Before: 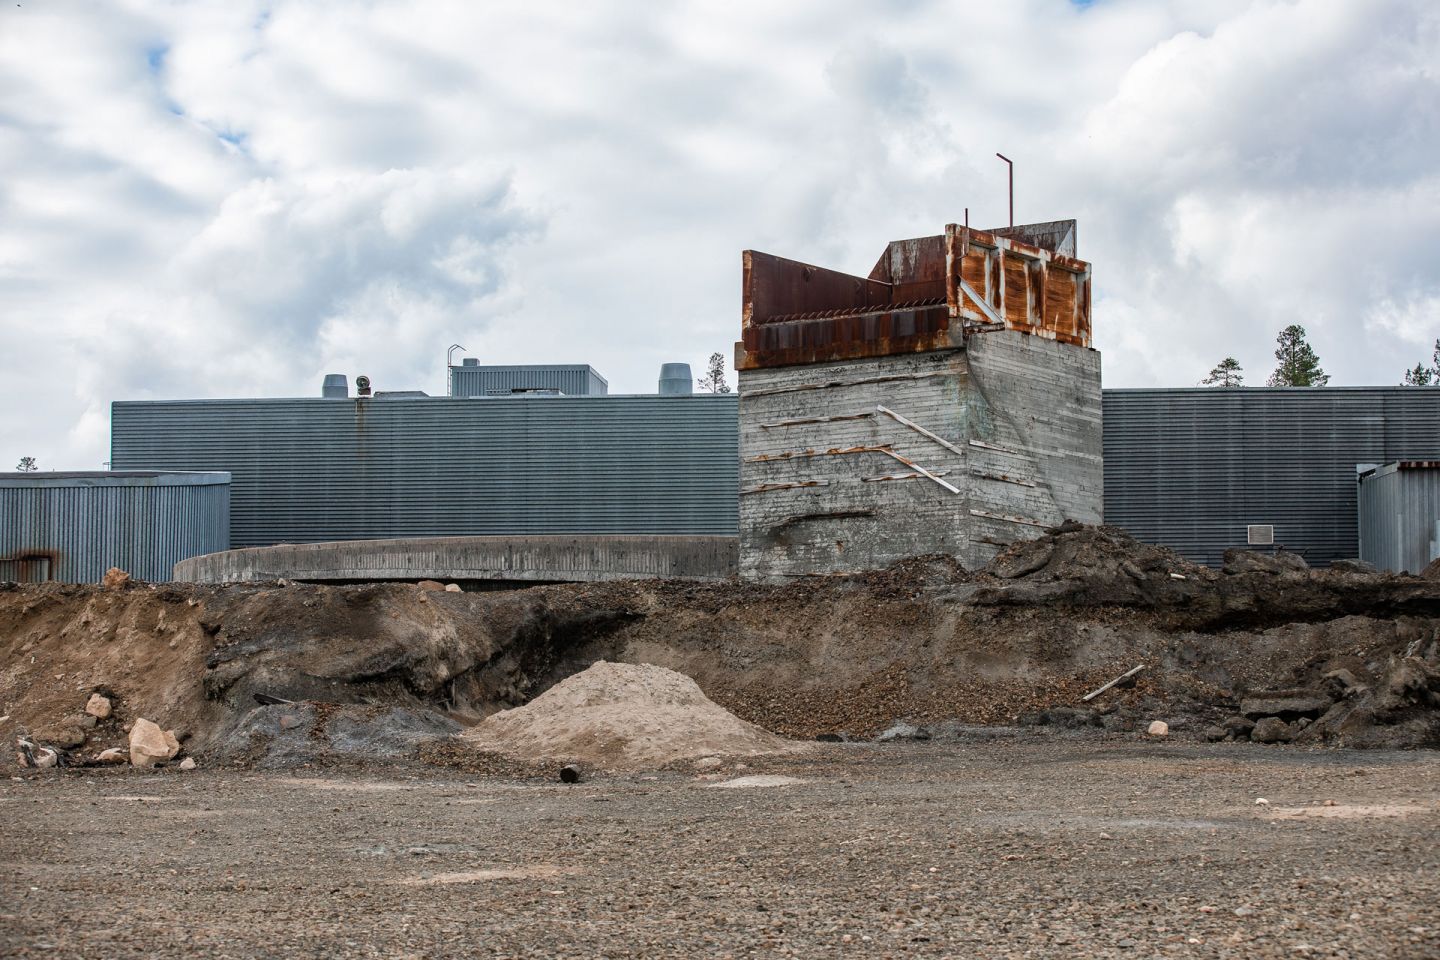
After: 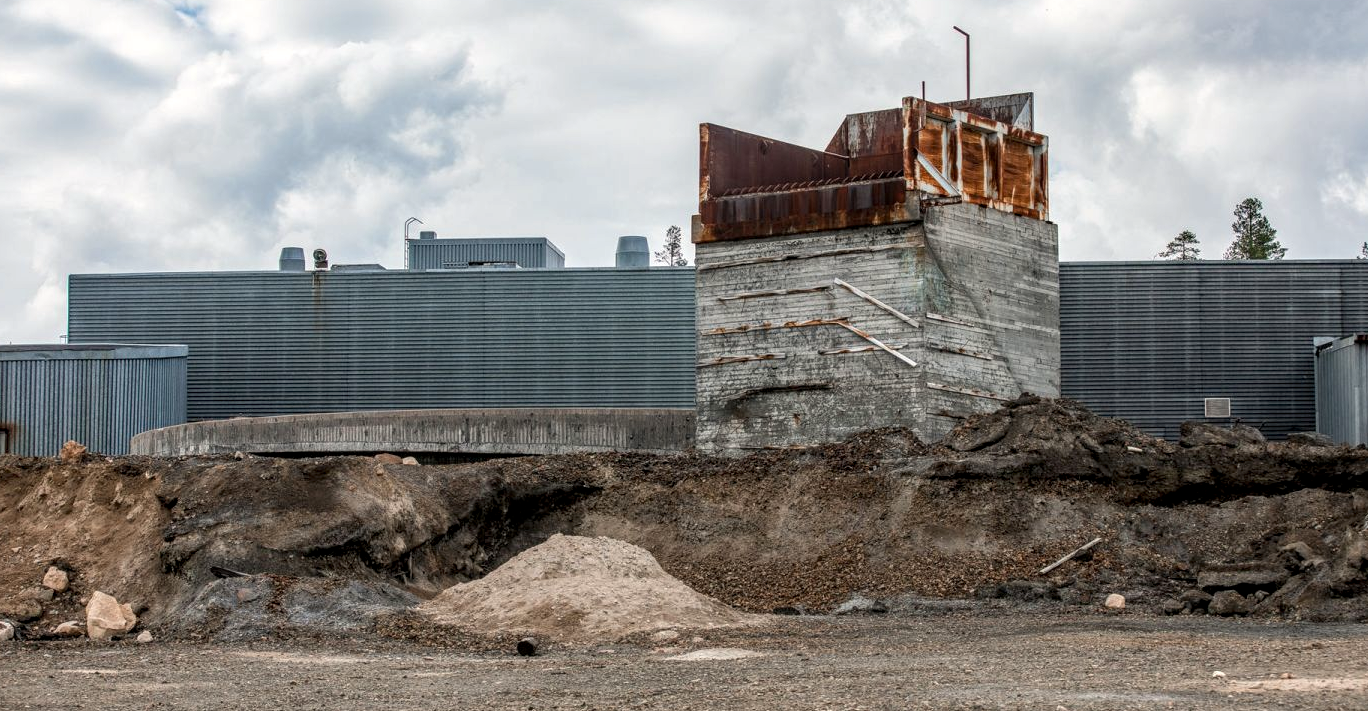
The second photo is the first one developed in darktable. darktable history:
crop and rotate: left 2.991%, top 13.302%, right 1.981%, bottom 12.636%
local contrast: detail 130%
white balance: red 1.009, blue 0.985
